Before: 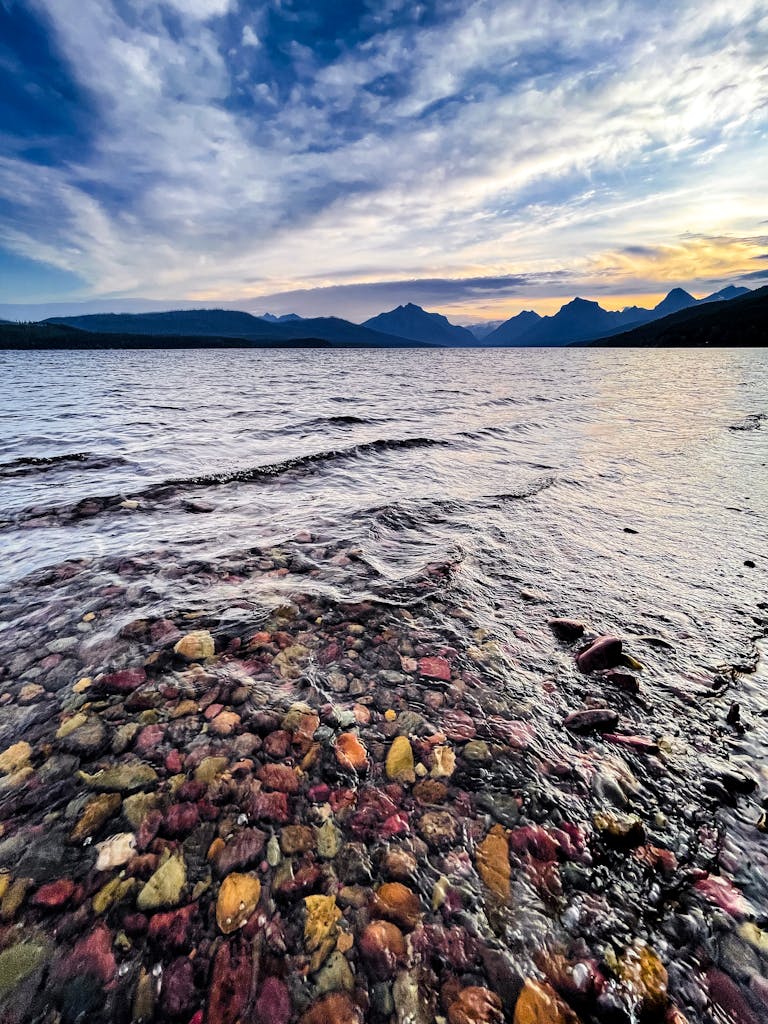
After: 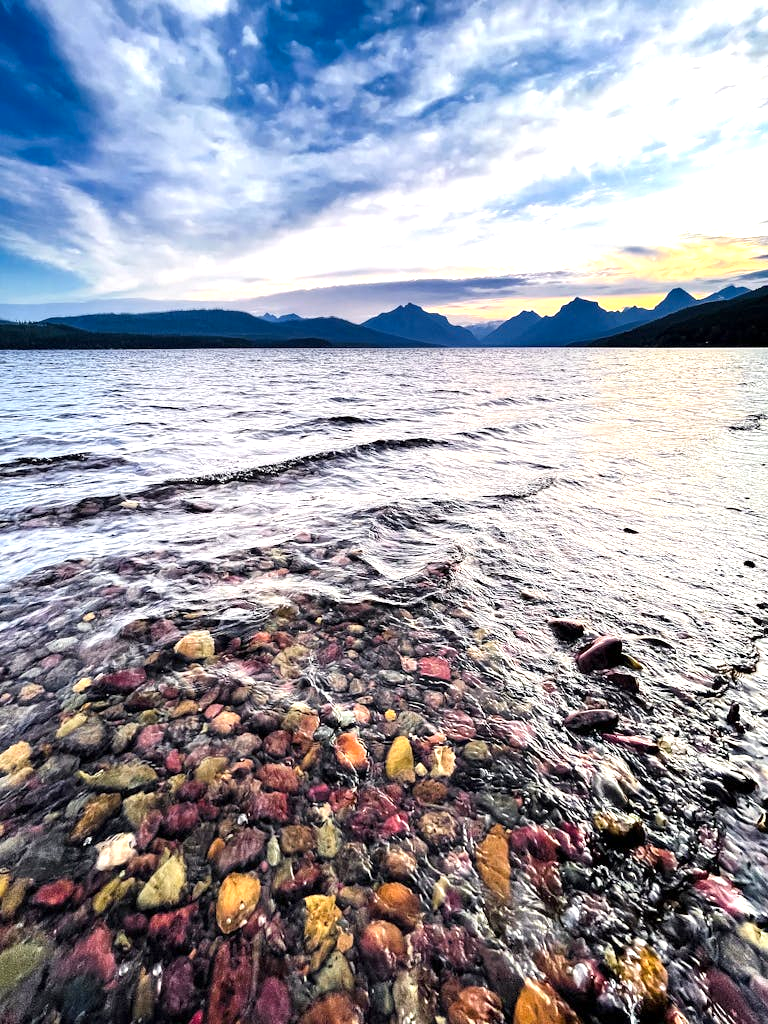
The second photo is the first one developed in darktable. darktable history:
color zones: curves: ch0 [(0, 0.5) (0.143, 0.5) (0.286, 0.5) (0.429, 0.5) (0.571, 0.5) (0.714, 0.476) (0.857, 0.5) (1, 0.5)]; ch2 [(0, 0.5) (0.143, 0.5) (0.286, 0.5) (0.429, 0.5) (0.571, 0.5) (0.714, 0.487) (0.857, 0.5) (1, 0.5)]
exposure: exposure 0.73 EV, compensate exposure bias true, compensate highlight preservation false
